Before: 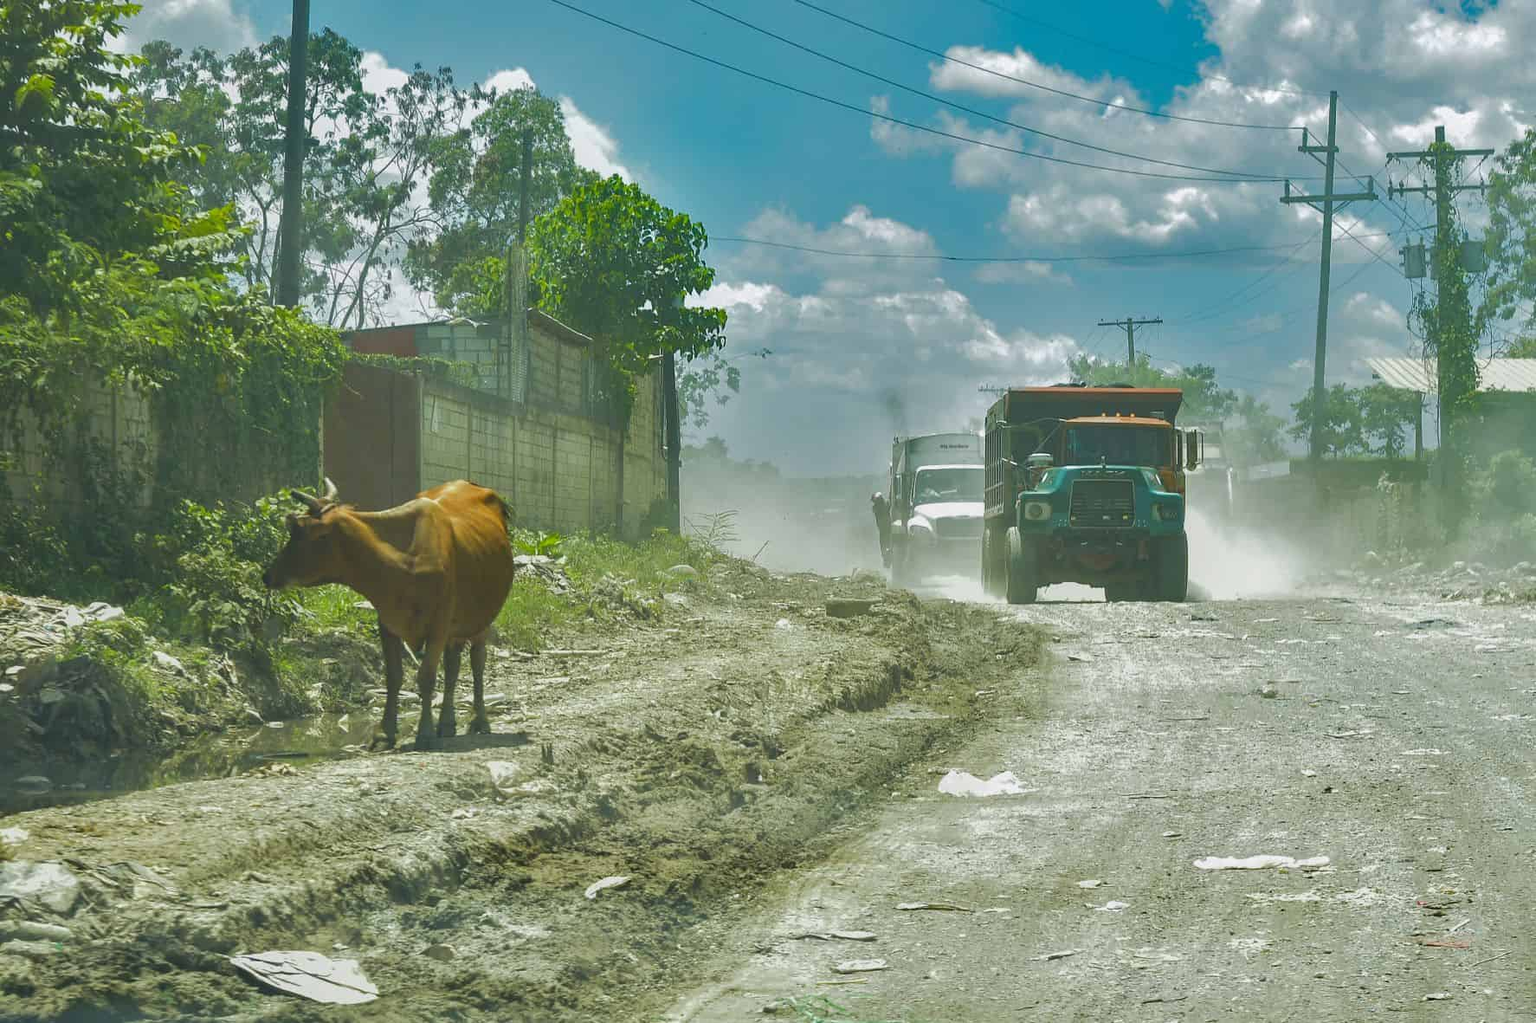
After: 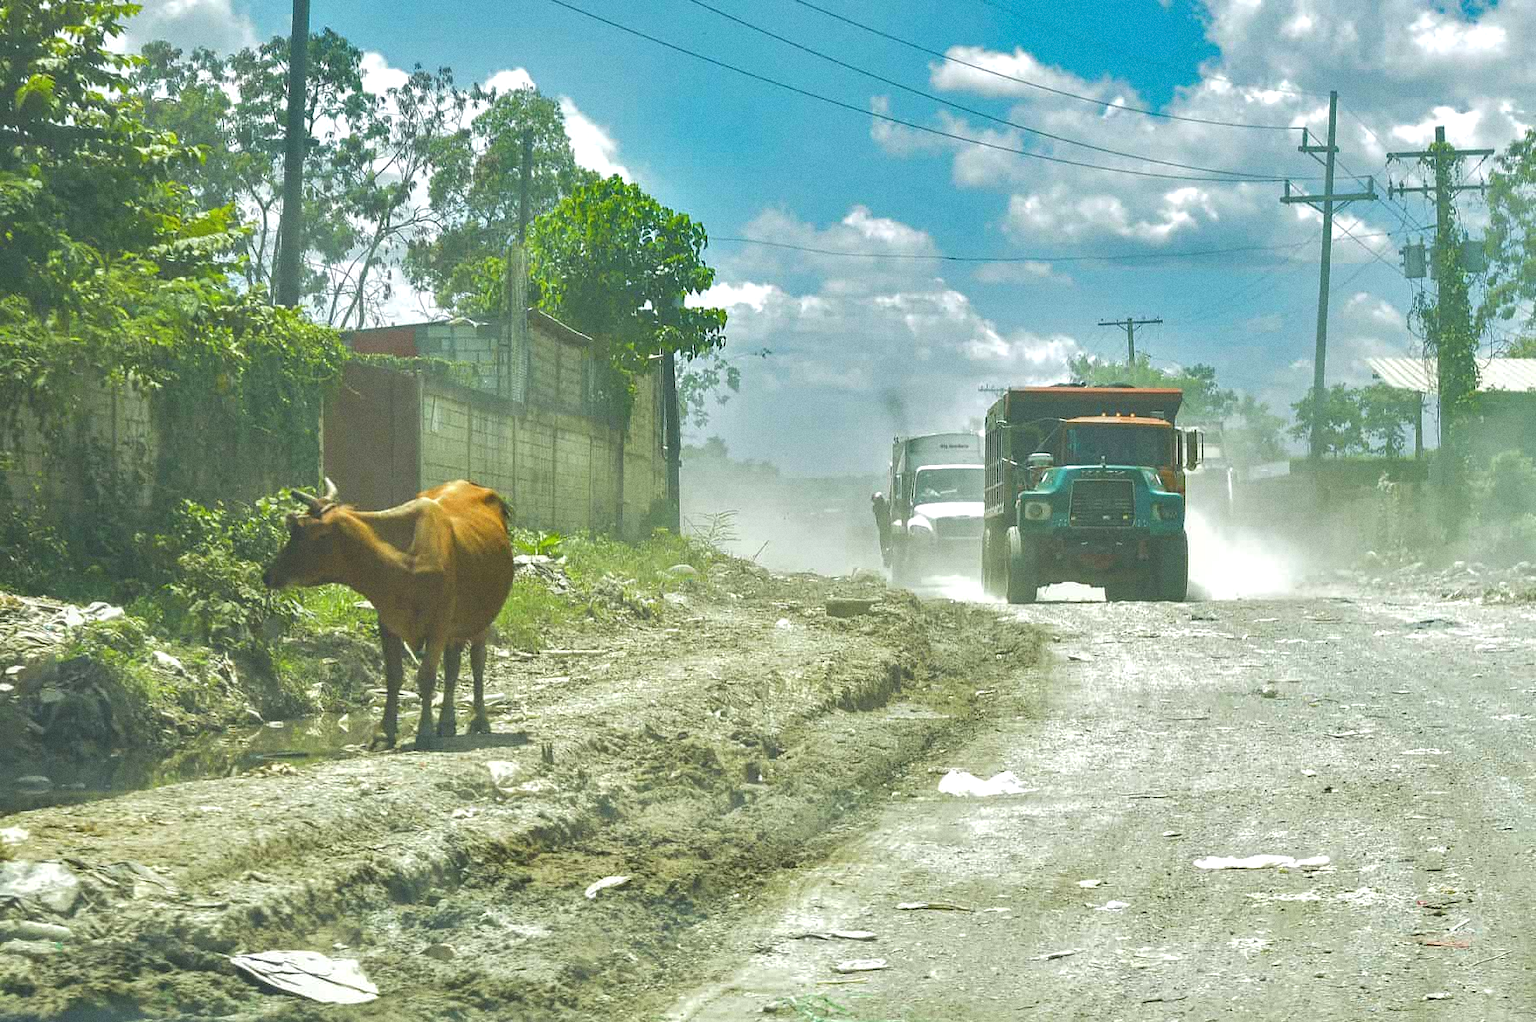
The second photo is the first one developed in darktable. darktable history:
exposure: black level correction -0.002, exposure 0.54 EV, compensate highlight preservation false
grain: on, module defaults
